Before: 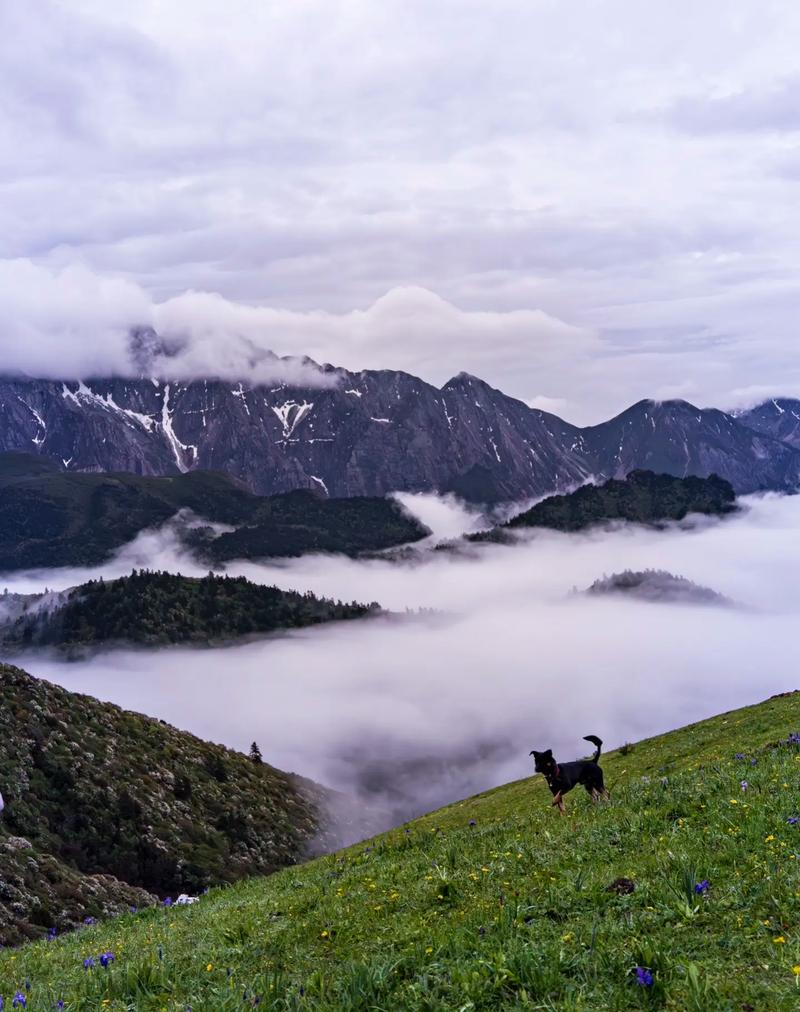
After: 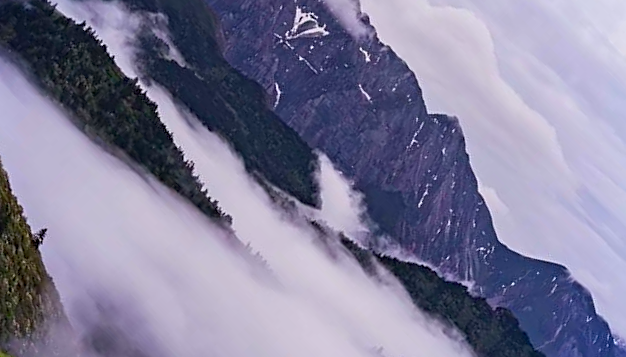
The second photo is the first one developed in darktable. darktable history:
crop and rotate: angle -45.45°, top 16.788%, right 0.908%, bottom 11.686%
sharpen: on, module defaults
color balance rgb: linear chroma grading › global chroma 8.684%, perceptual saturation grading › global saturation 19.448%, contrast -9.587%
